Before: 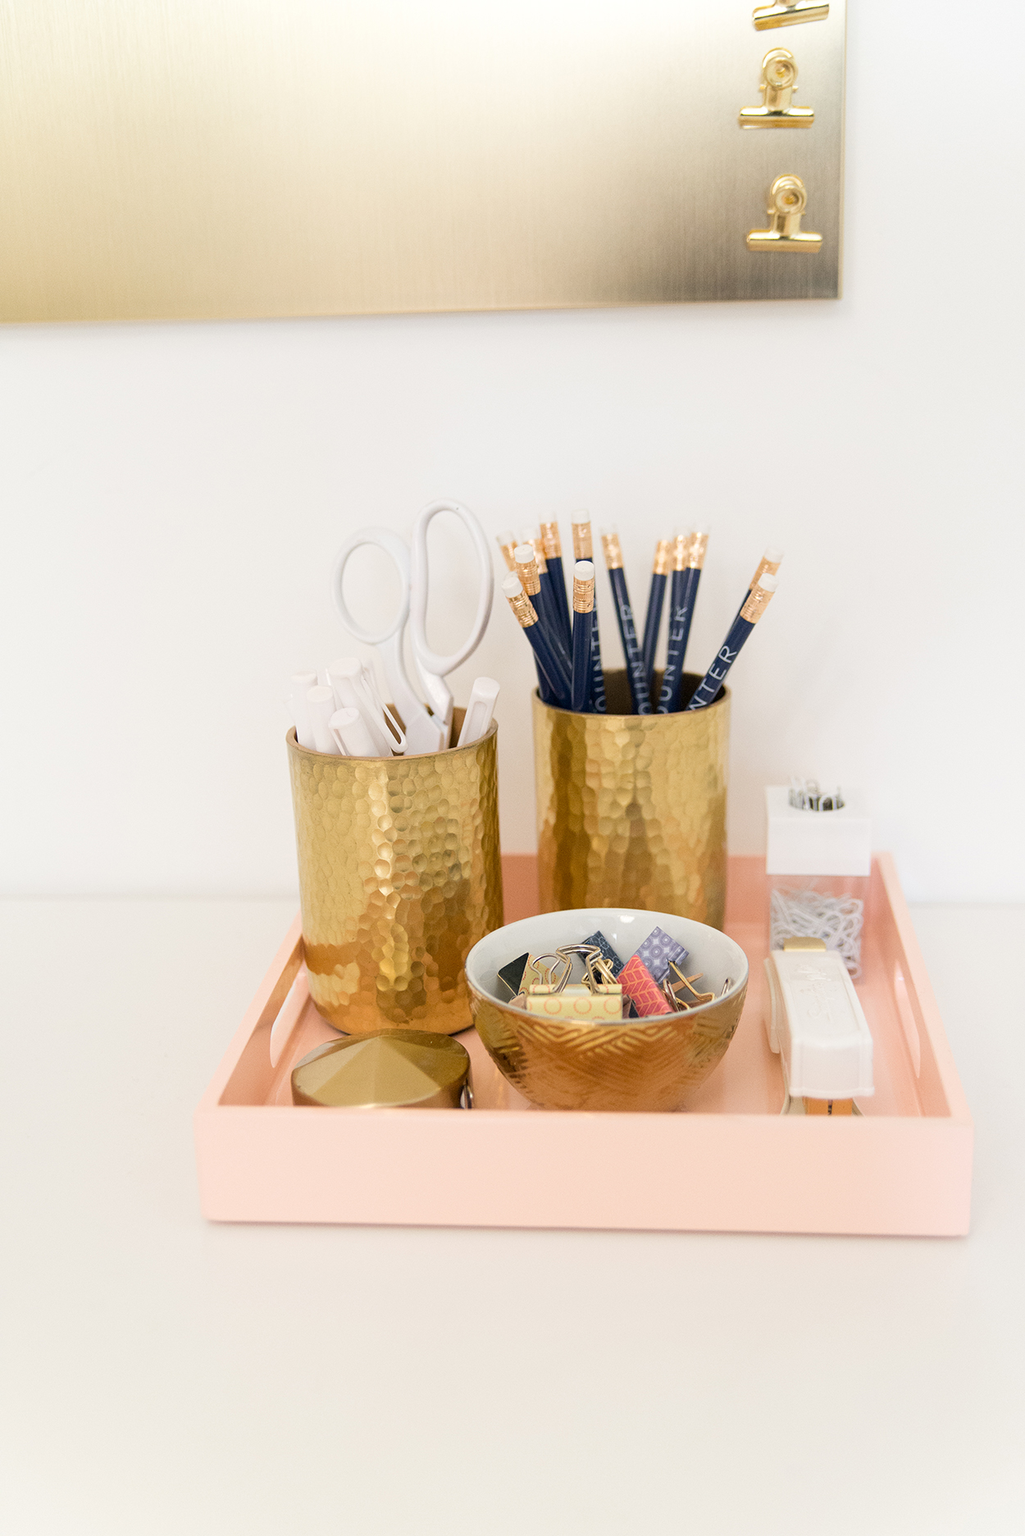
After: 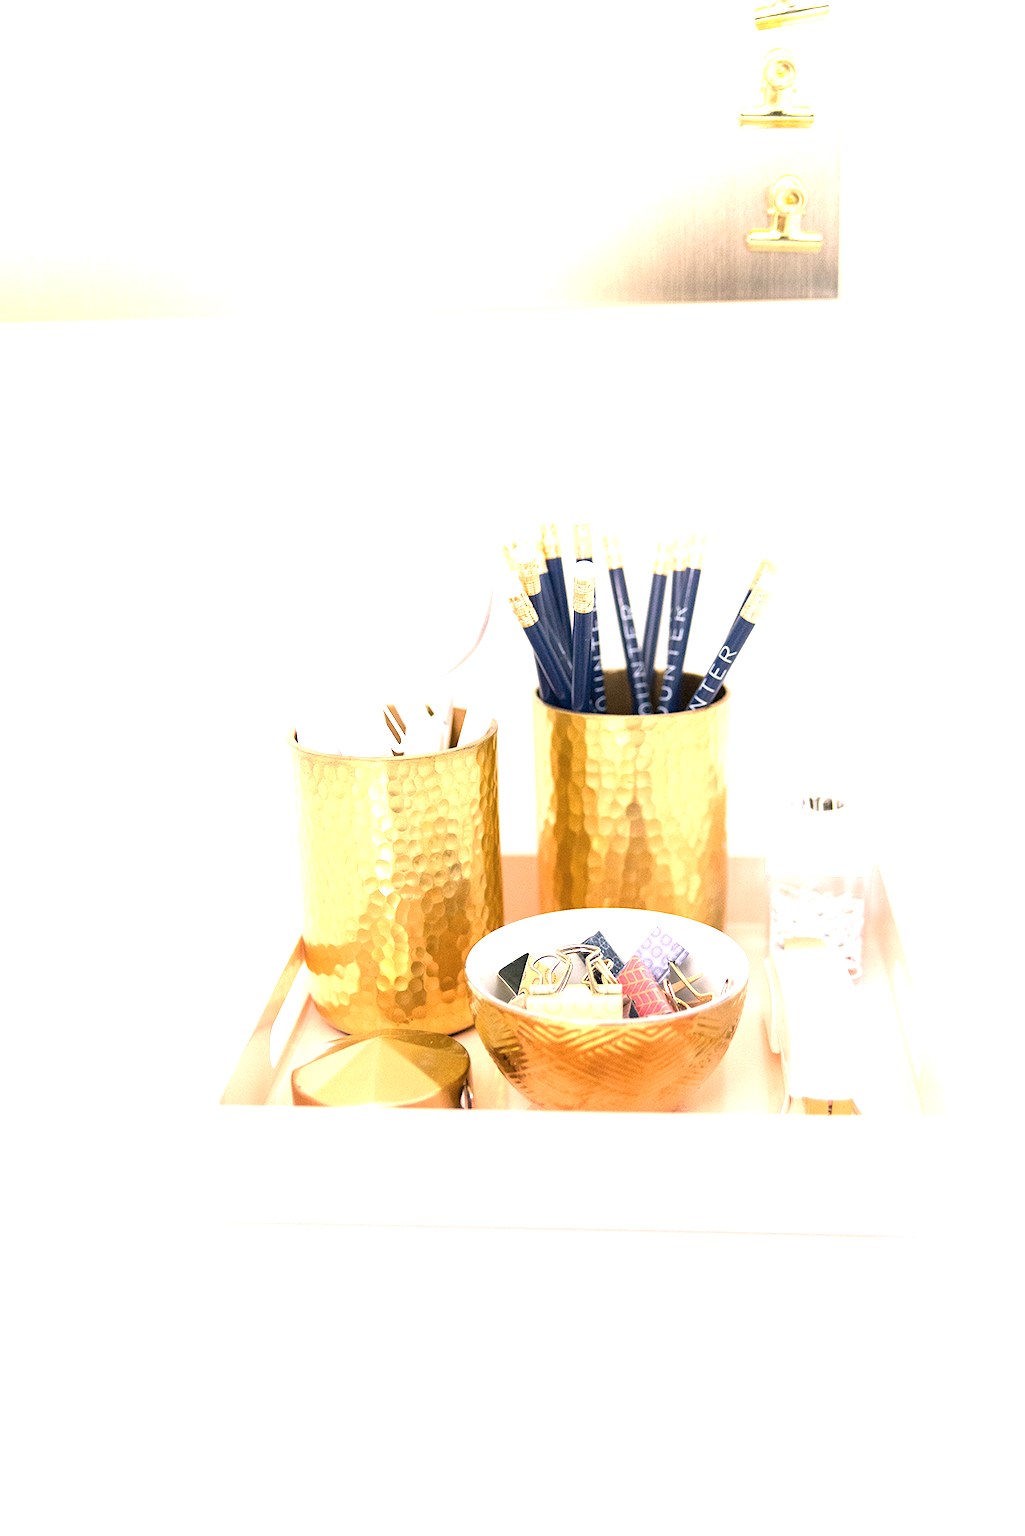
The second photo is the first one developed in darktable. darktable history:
exposure: black level correction 0, exposure 1.37 EV, compensate highlight preservation false
color balance rgb: highlights gain › chroma 1.525%, highlights gain › hue 307.81°, perceptual saturation grading › global saturation 0.533%
